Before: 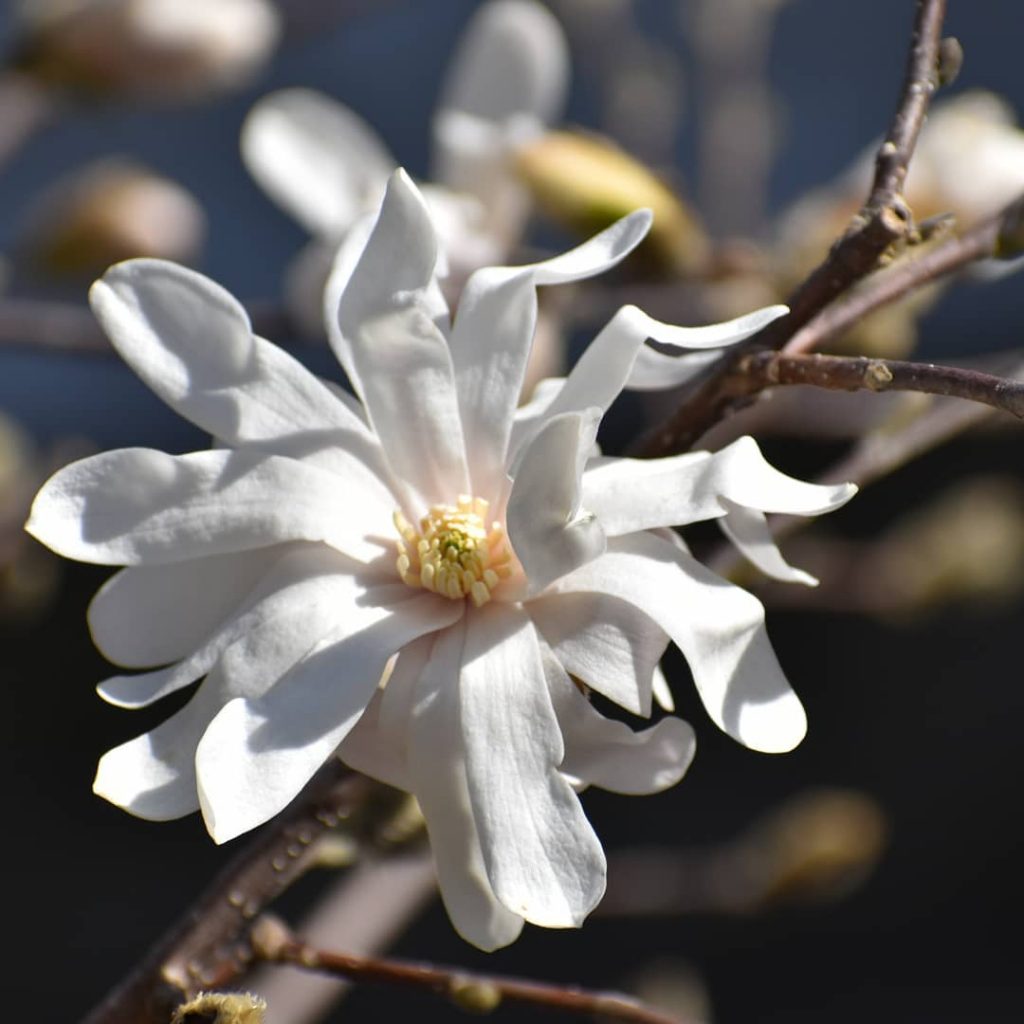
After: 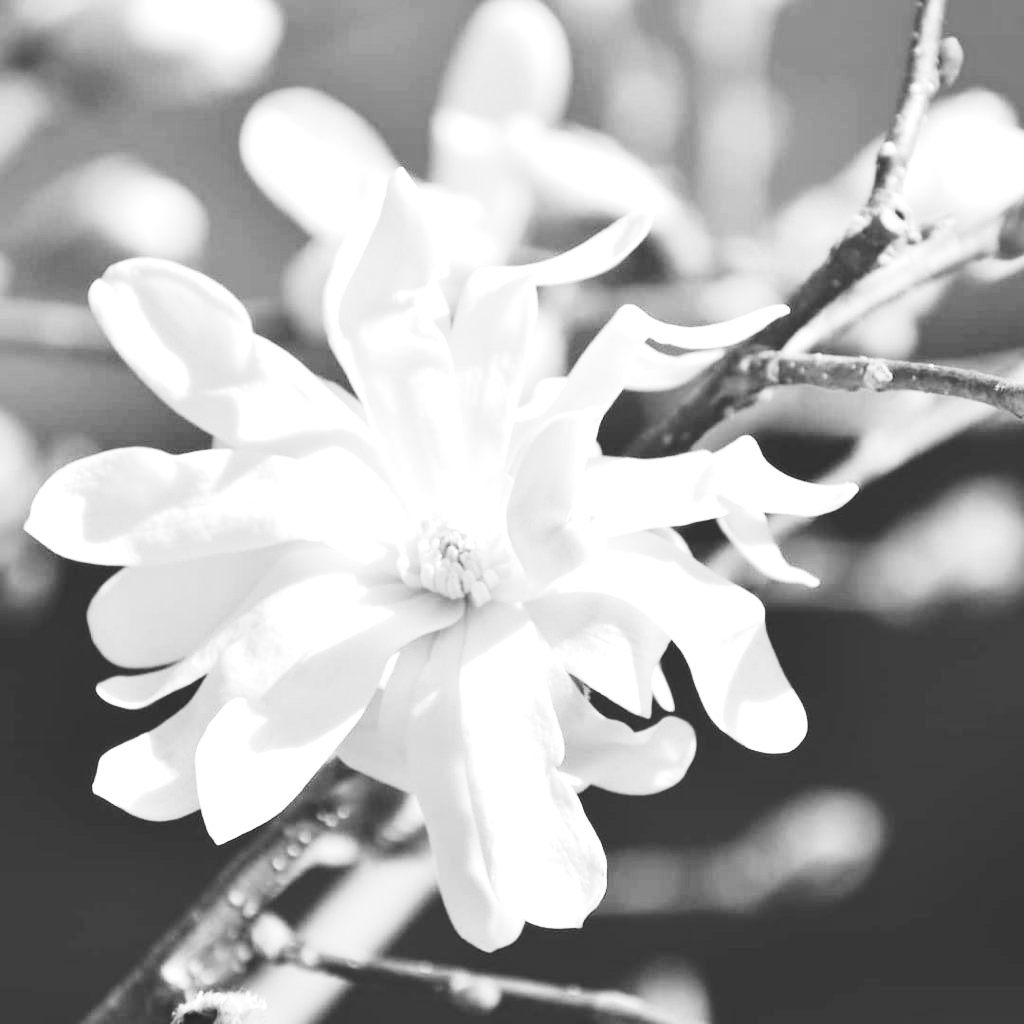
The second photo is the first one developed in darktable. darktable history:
exposure: black level correction -0.005, exposure 1.002 EV, compensate highlight preservation false
monochrome: on, module defaults
tone curve: curves: ch0 [(0, 0) (0.003, 0.004) (0.011, 0.015) (0.025, 0.034) (0.044, 0.061) (0.069, 0.095) (0.1, 0.137) (0.136, 0.187) (0.177, 0.244) (0.224, 0.308) (0.277, 0.415) (0.335, 0.532) (0.399, 0.642) (0.468, 0.747) (0.543, 0.829) (0.623, 0.886) (0.709, 0.924) (0.801, 0.951) (0.898, 0.975) (1, 1)], preserve colors none
